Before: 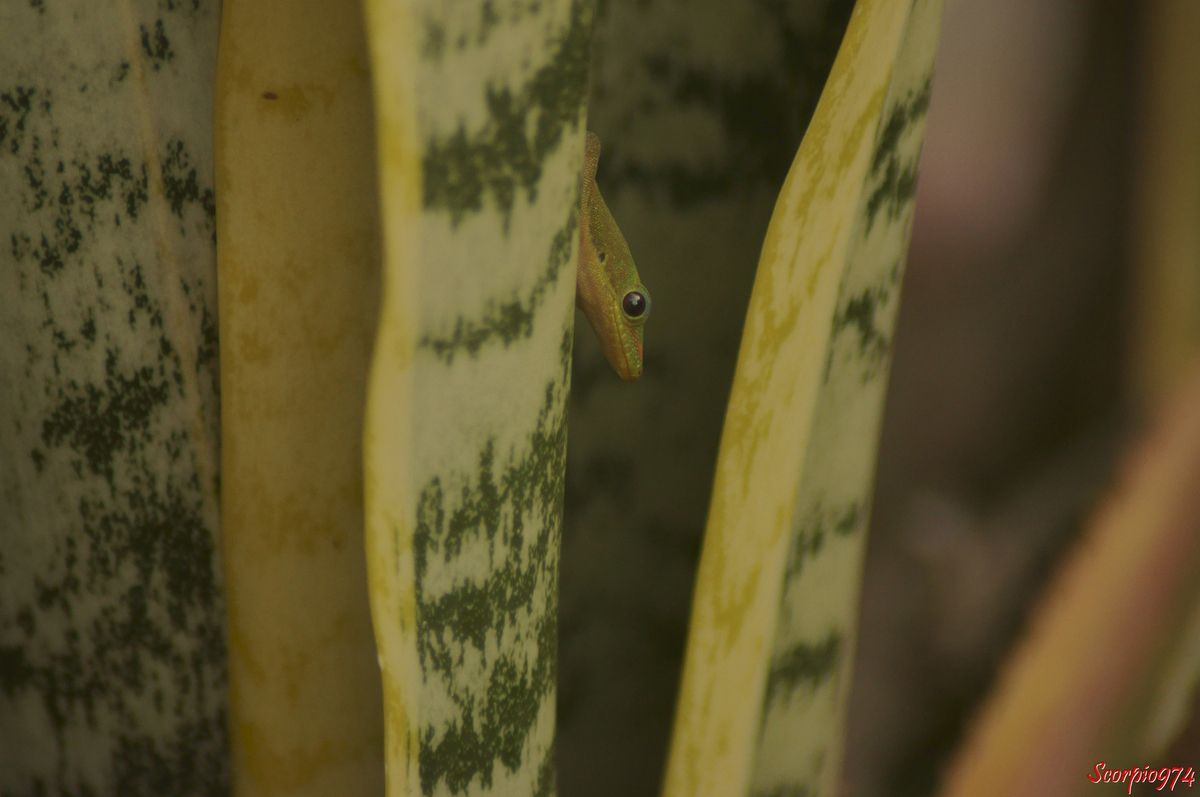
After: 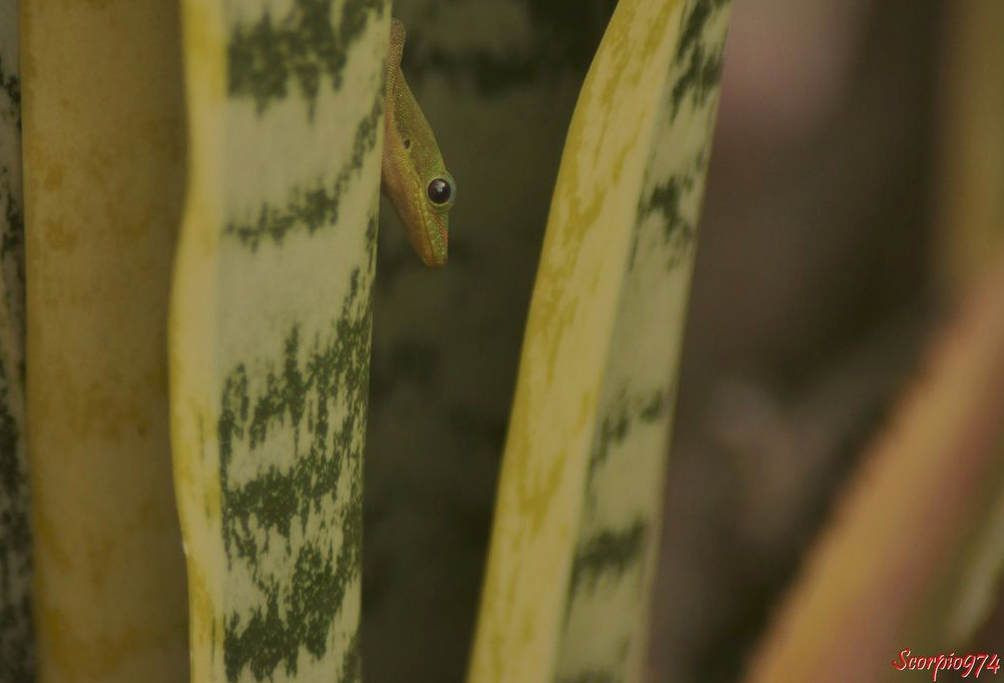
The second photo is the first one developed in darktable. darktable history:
shadows and highlights: shadows 37.27, highlights -28.18, soften with gaussian
crop: left 16.315%, top 14.246%
